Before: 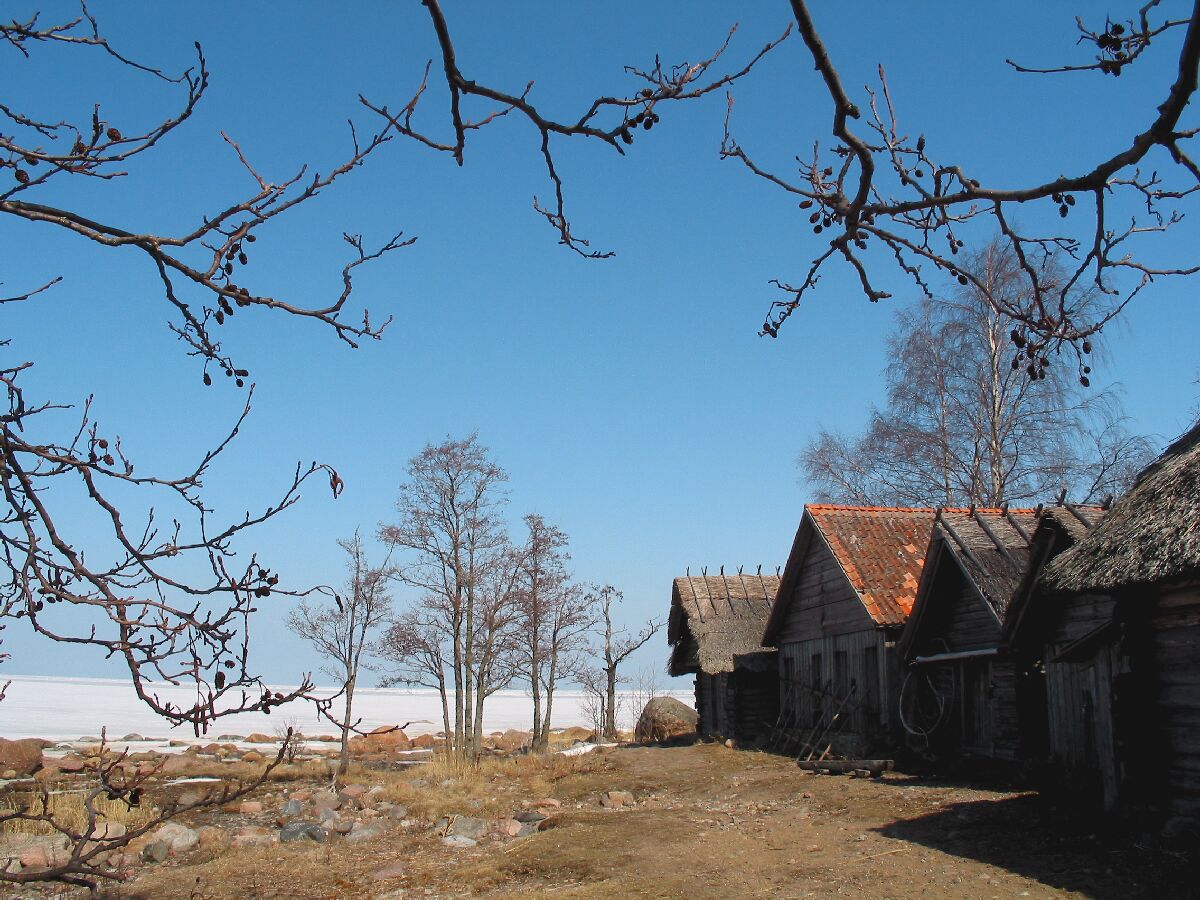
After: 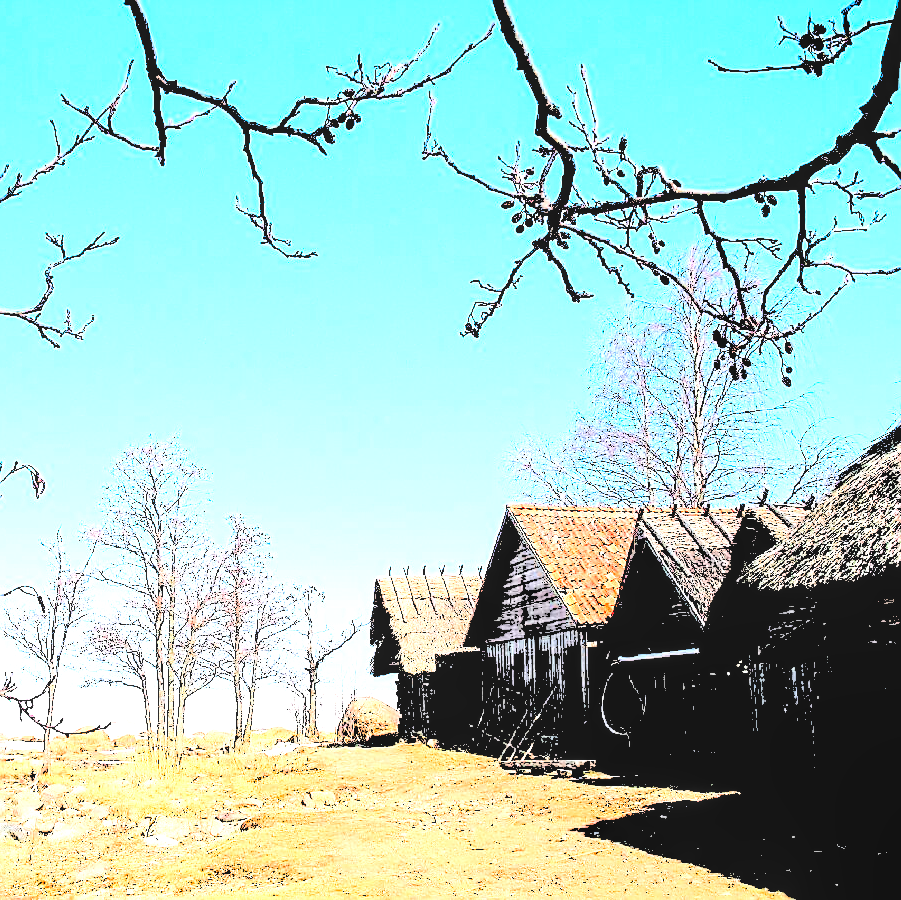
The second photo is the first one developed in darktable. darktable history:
sharpen: radius 1.411, amount 1.249, threshold 0.713
local contrast: detail 150%
levels: levels [0.246, 0.256, 0.506]
crop and rotate: left 24.899%
exposure: black level correction -0.001, exposure 0.546 EV, compensate exposure bias true, compensate highlight preservation false
color calibration: illuminant same as pipeline (D50), adaptation none (bypass), x 0.332, y 0.334, temperature 5011.12 K
